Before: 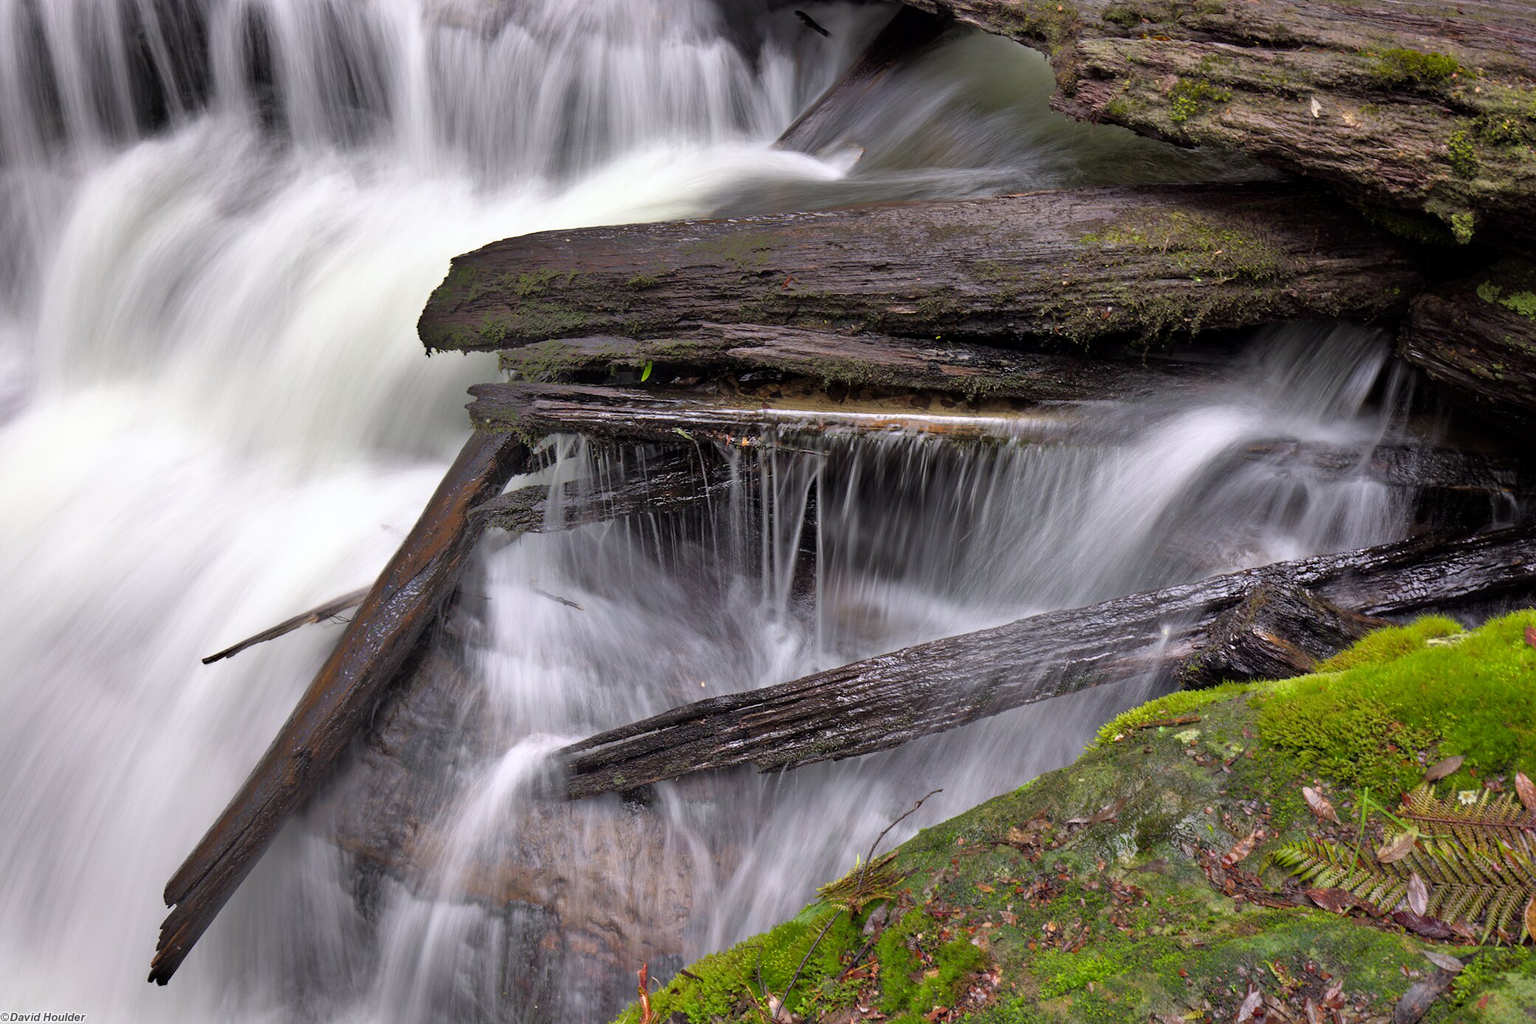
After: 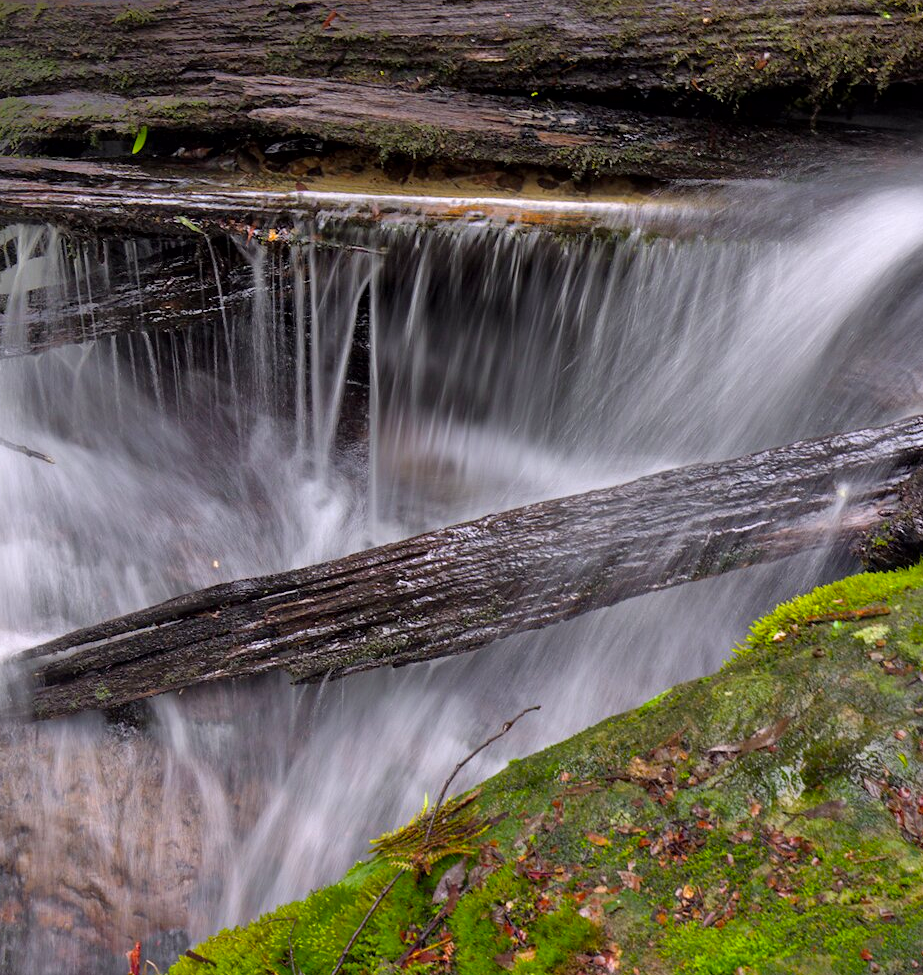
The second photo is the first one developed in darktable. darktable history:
local contrast: mode bilateral grid, contrast 20, coarseness 50, detail 120%, midtone range 0.2
crop: left 35.432%, top 26.233%, right 20.145%, bottom 3.432%
color balance: output saturation 120%
